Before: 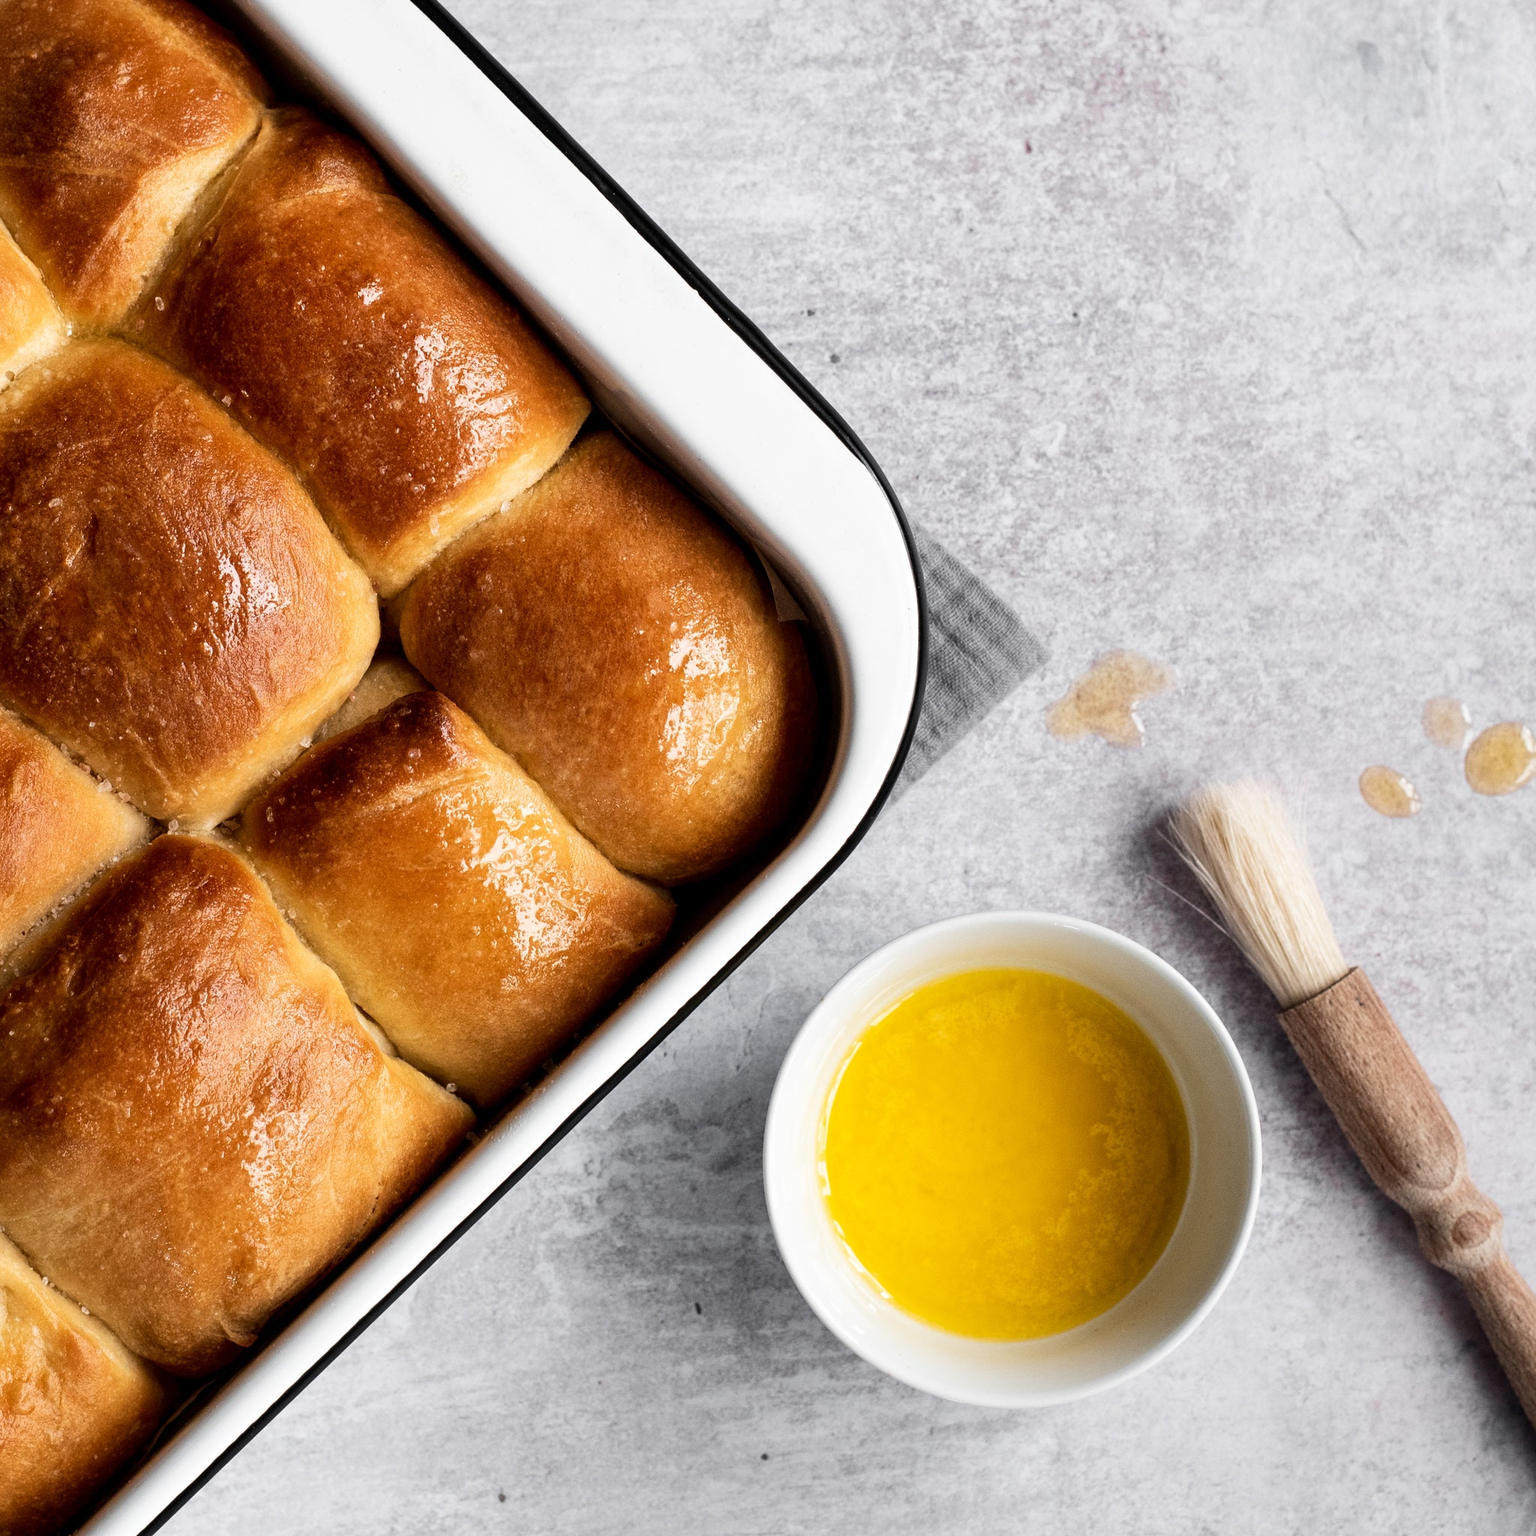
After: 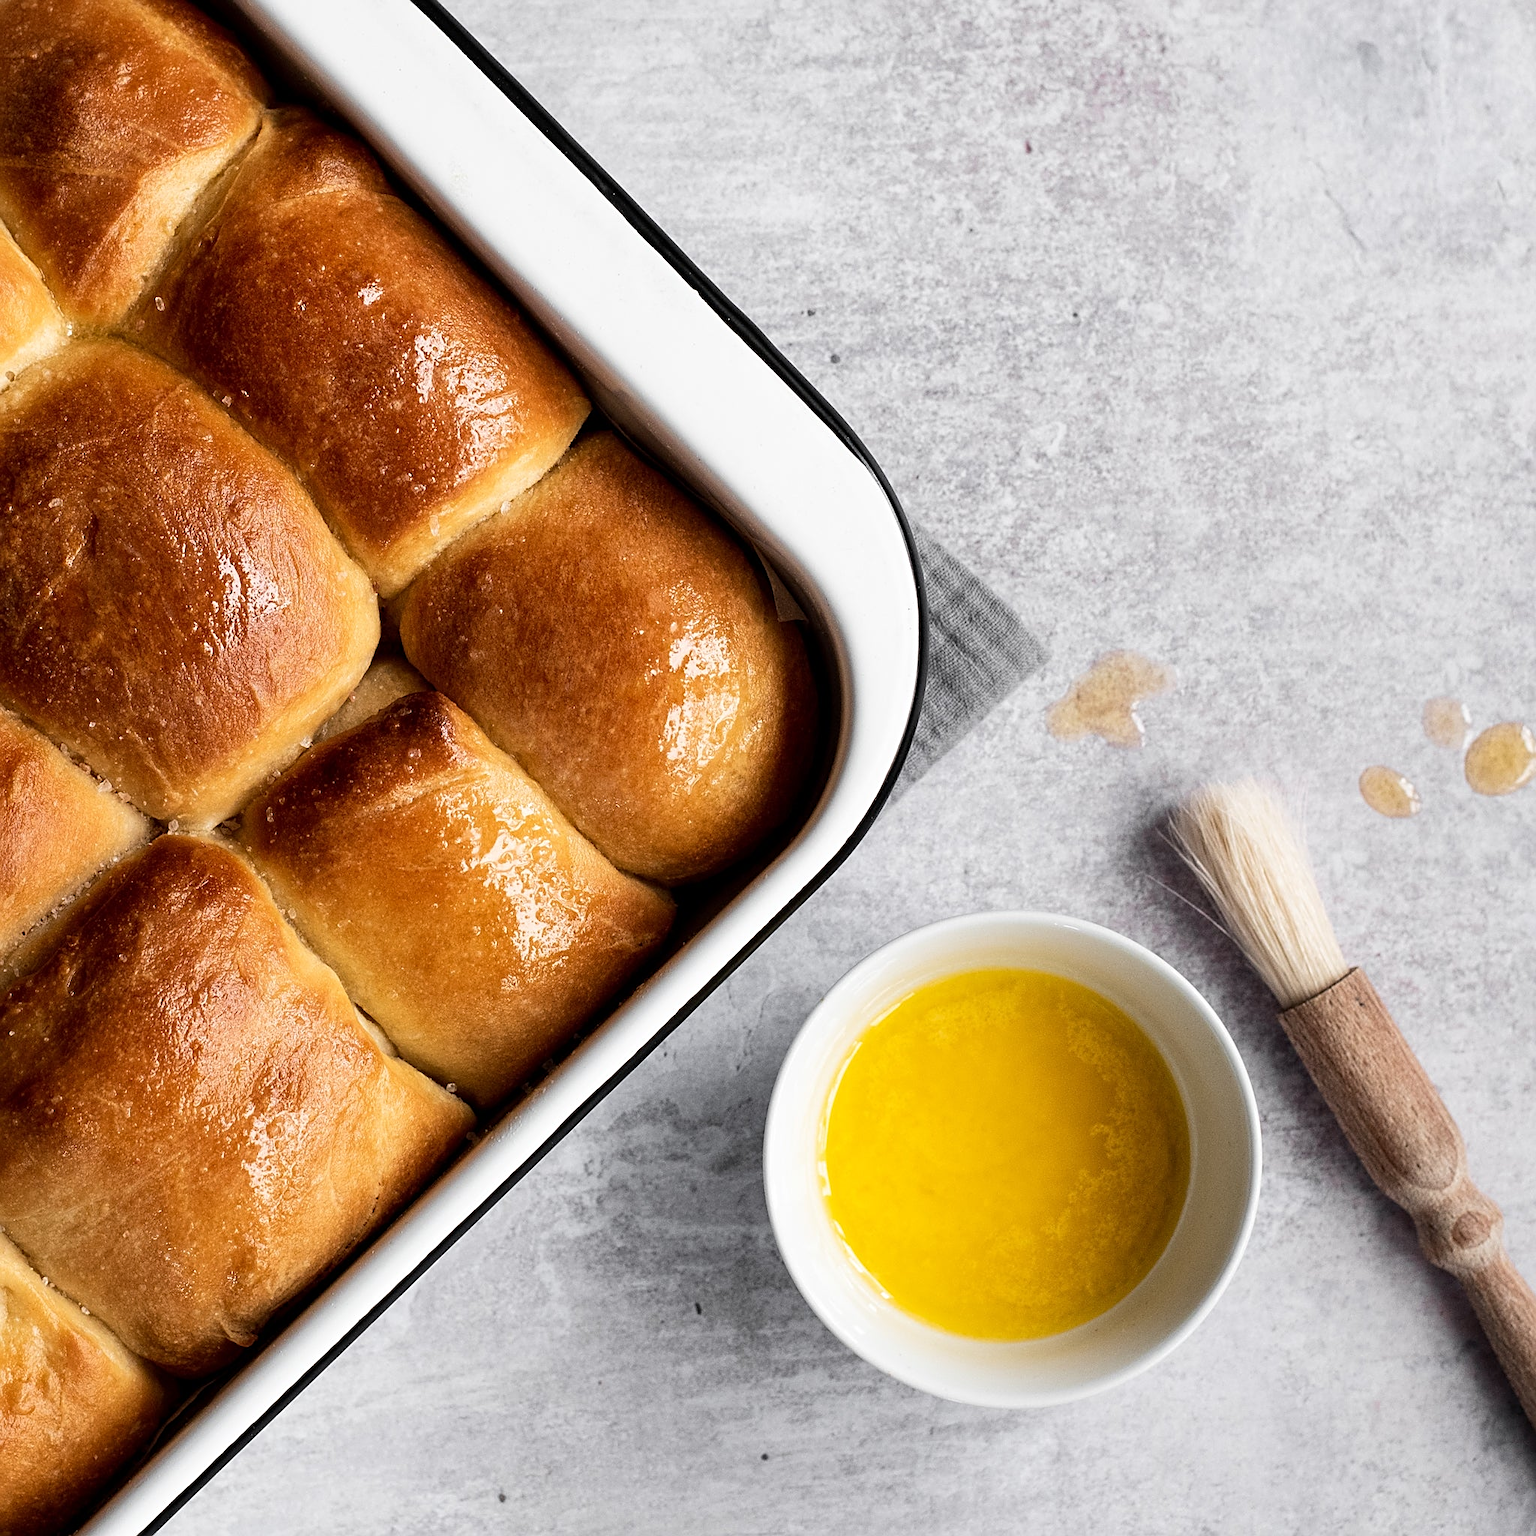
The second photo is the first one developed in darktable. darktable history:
sharpen: radius 1.927
